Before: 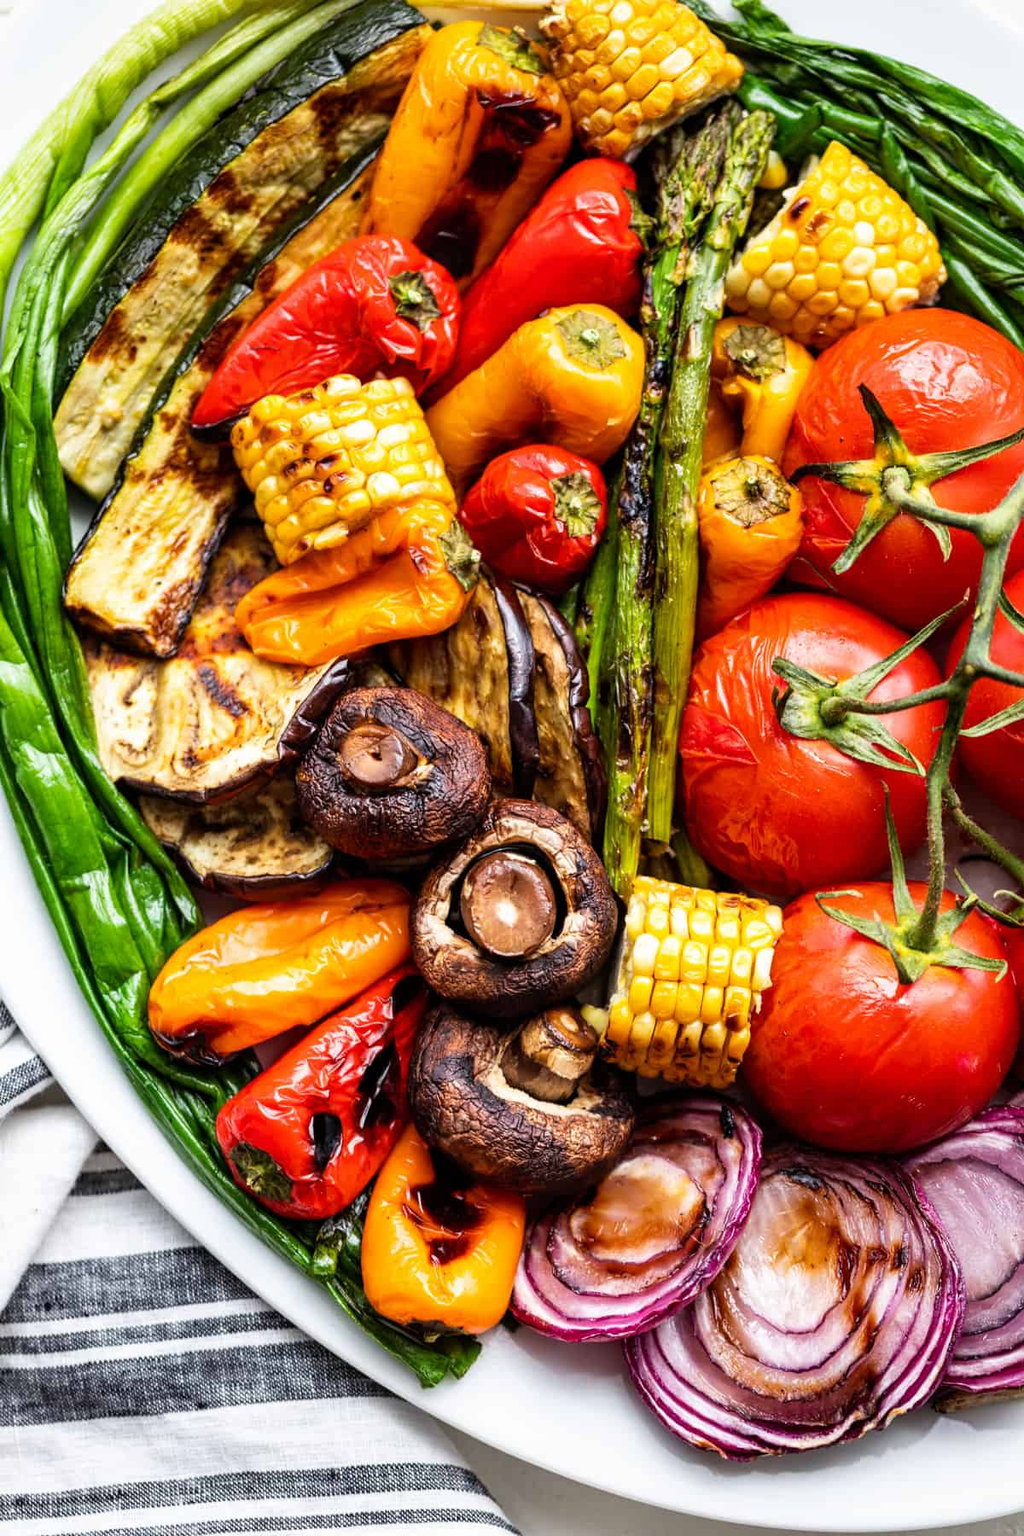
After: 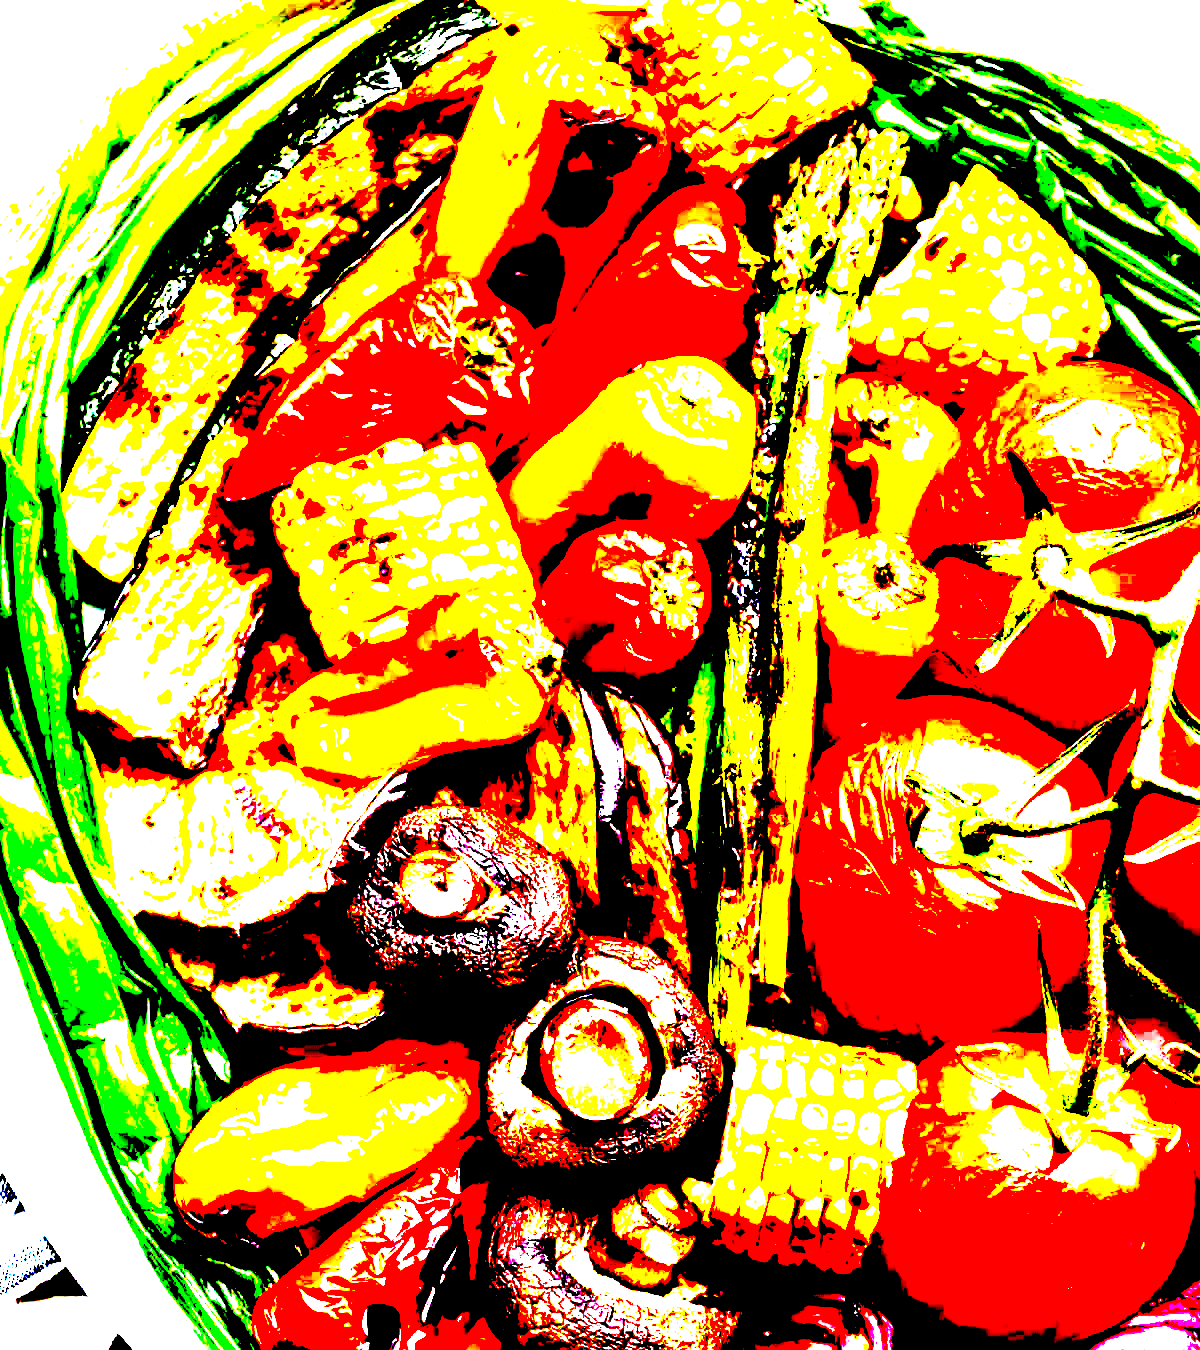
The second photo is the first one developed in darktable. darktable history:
crop: bottom 24.985%
exposure: black level correction 0.1, exposure 2.92 EV, compensate highlight preservation false
